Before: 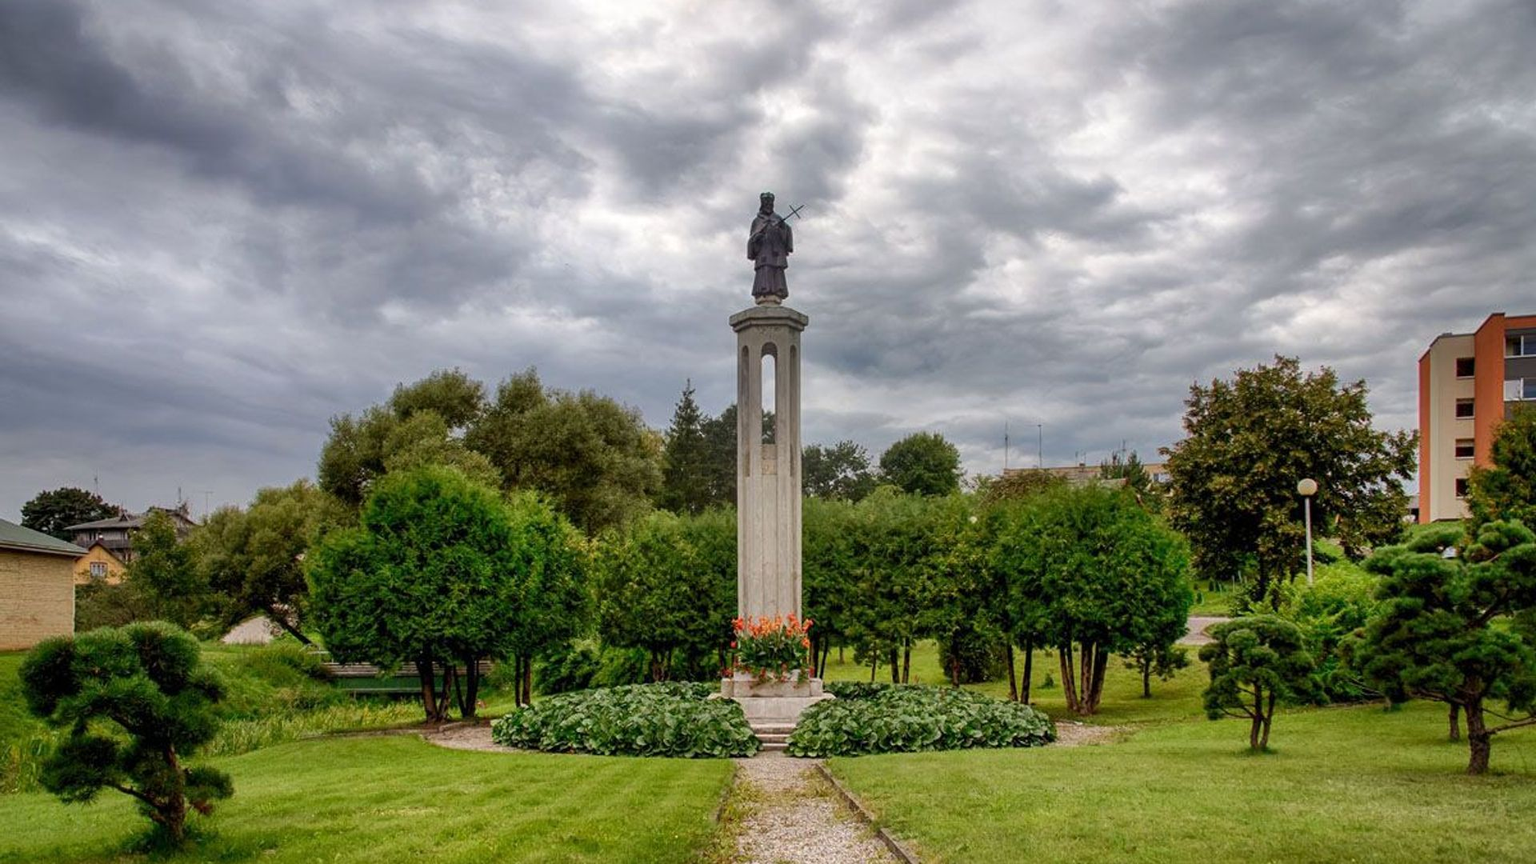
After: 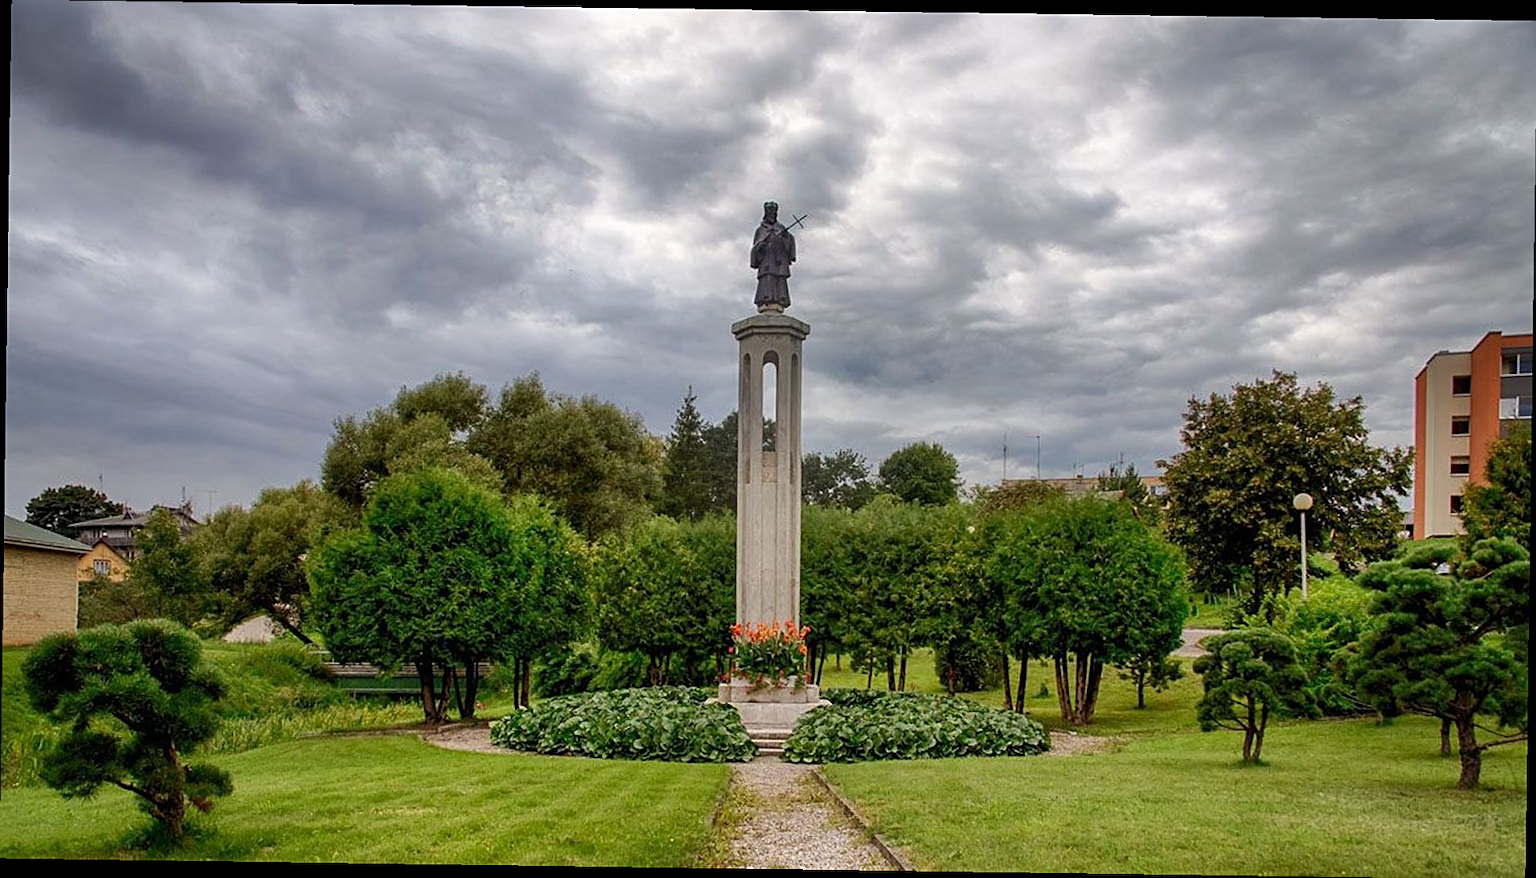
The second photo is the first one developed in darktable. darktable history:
tone equalizer: -7 EV 0.18 EV, -6 EV 0.12 EV, -5 EV 0.08 EV, -4 EV 0.04 EV, -2 EV -0.02 EV, -1 EV -0.04 EV, +0 EV -0.06 EV, luminance estimator HSV value / RGB max
sharpen: on, module defaults
rotate and perspective: rotation 0.8°, automatic cropping off
